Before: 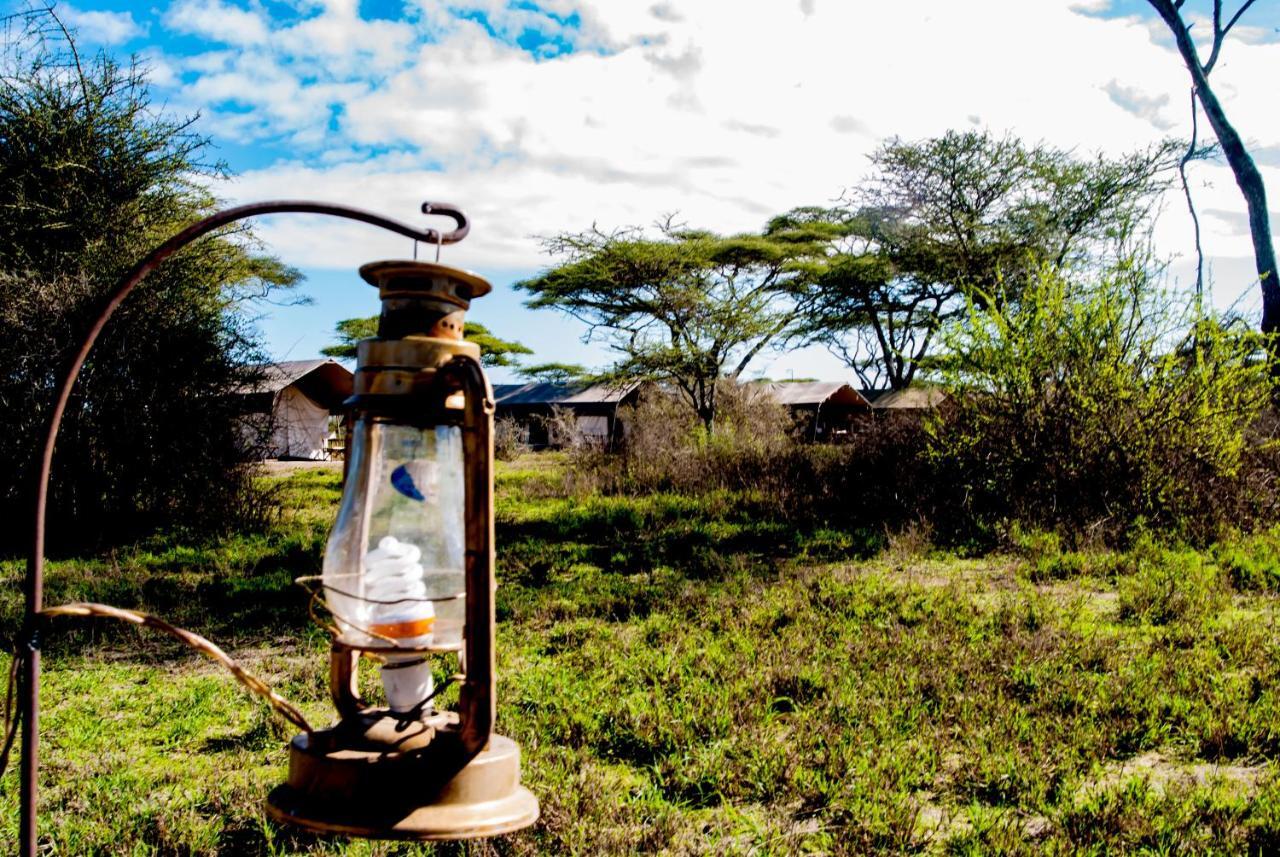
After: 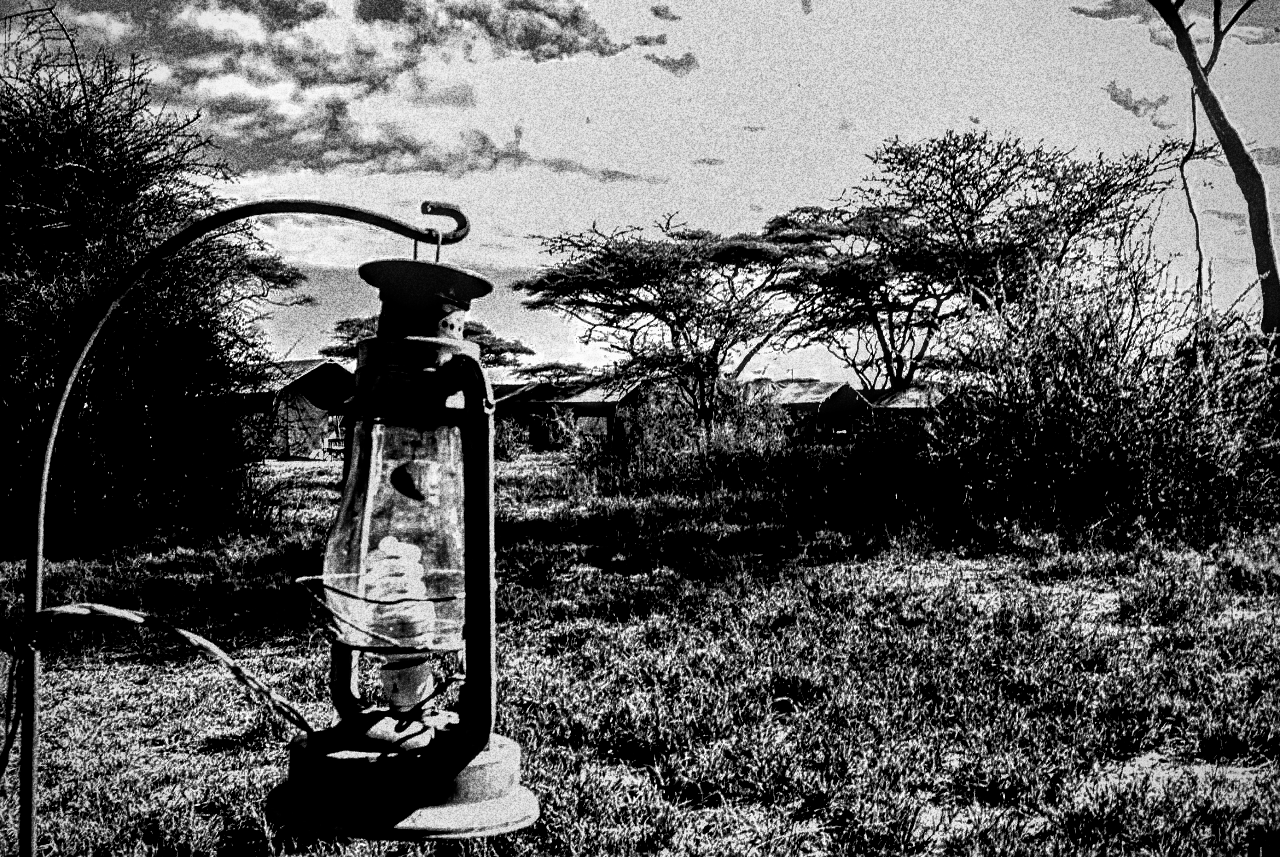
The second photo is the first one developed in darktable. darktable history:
local contrast: detail 203%
color balance rgb: shadows lift › luminance -18.76%, shadows lift › chroma 35.44%, power › luminance -3.76%, power › hue 142.17°, highlights gain › chroma 7.5%, highlights gain › hue 184.75°, global offset › luminance -0.52%, global offset › chroma 0.91%, global offset › hue 173.36°, shadows fall-off 300%, white fulcrum 2 EV, highlights fall-off 300%, linear chroma grading › shadows 17.19%, linear chroma grading › highlights 61.12%, linear chroma grading › global chroma 50%, hue shift -150.52°, perceptual brilliance grading › global brilliance 12%, mask middle-gray fulcrum 100%, contrast gray fulcrum 38.43%, contrast 35.15%, saturation formula JzAzBz (2021)
grain: coarseness 30.02 ISO, strength 100%
haze removal: strength 0.5, distance 0.43
monochrome: on, module defaults
sharpen: on, module defaults
white balance: red 1.467, blue 0.684
velvia: on, module defaults
vignetting: on, module defaults
